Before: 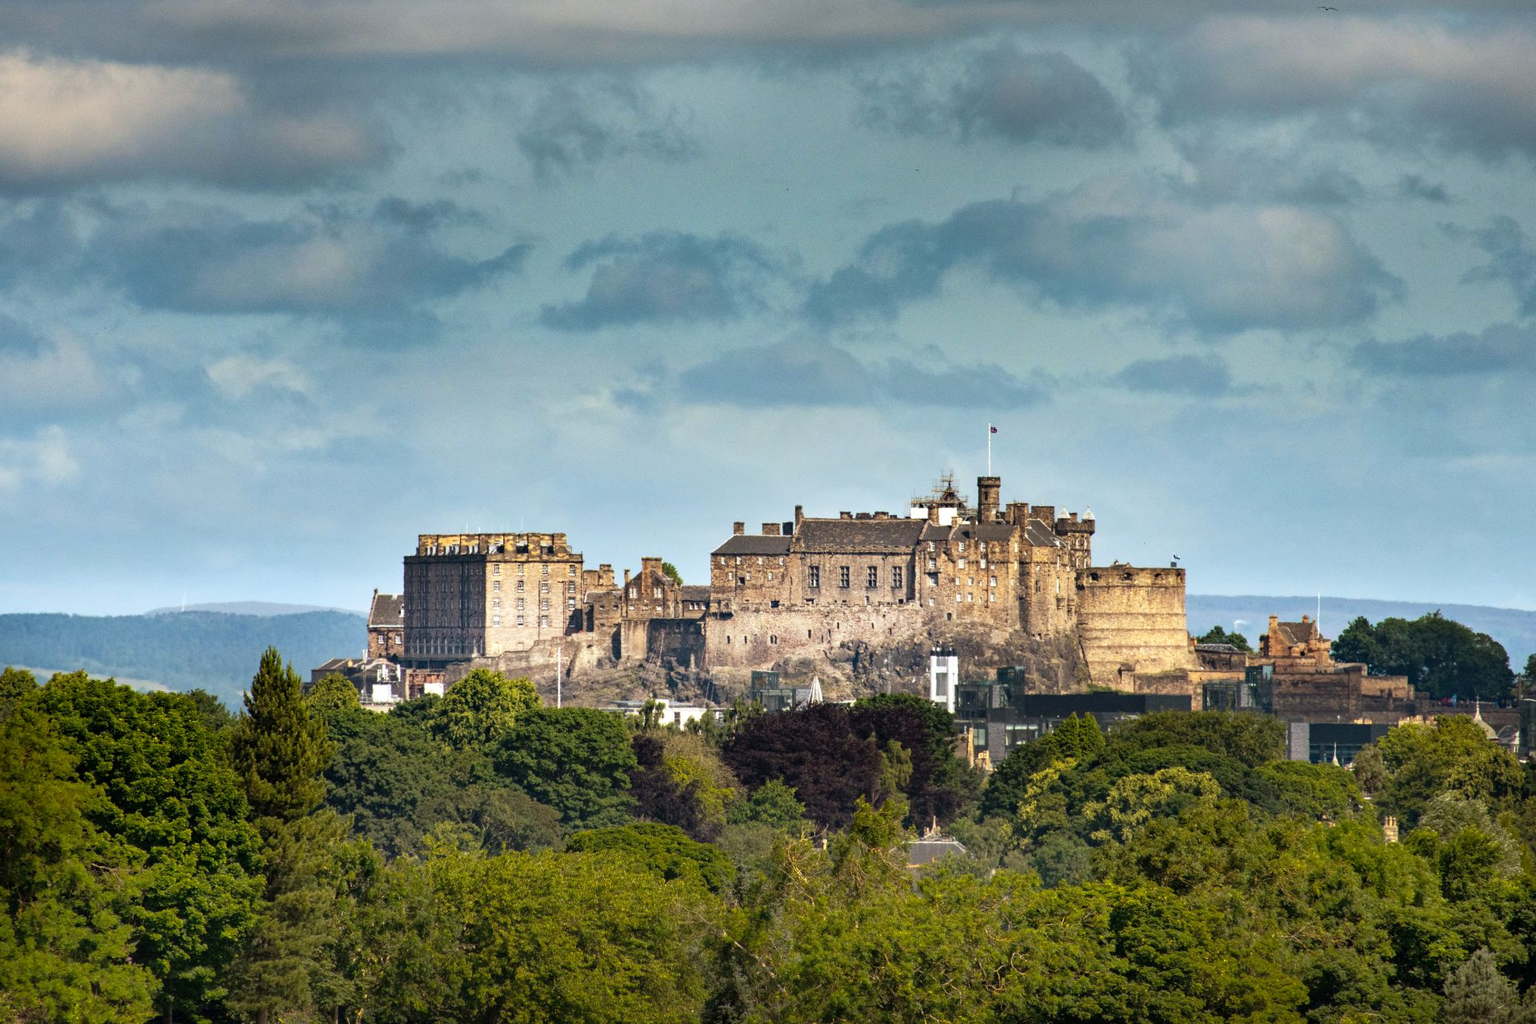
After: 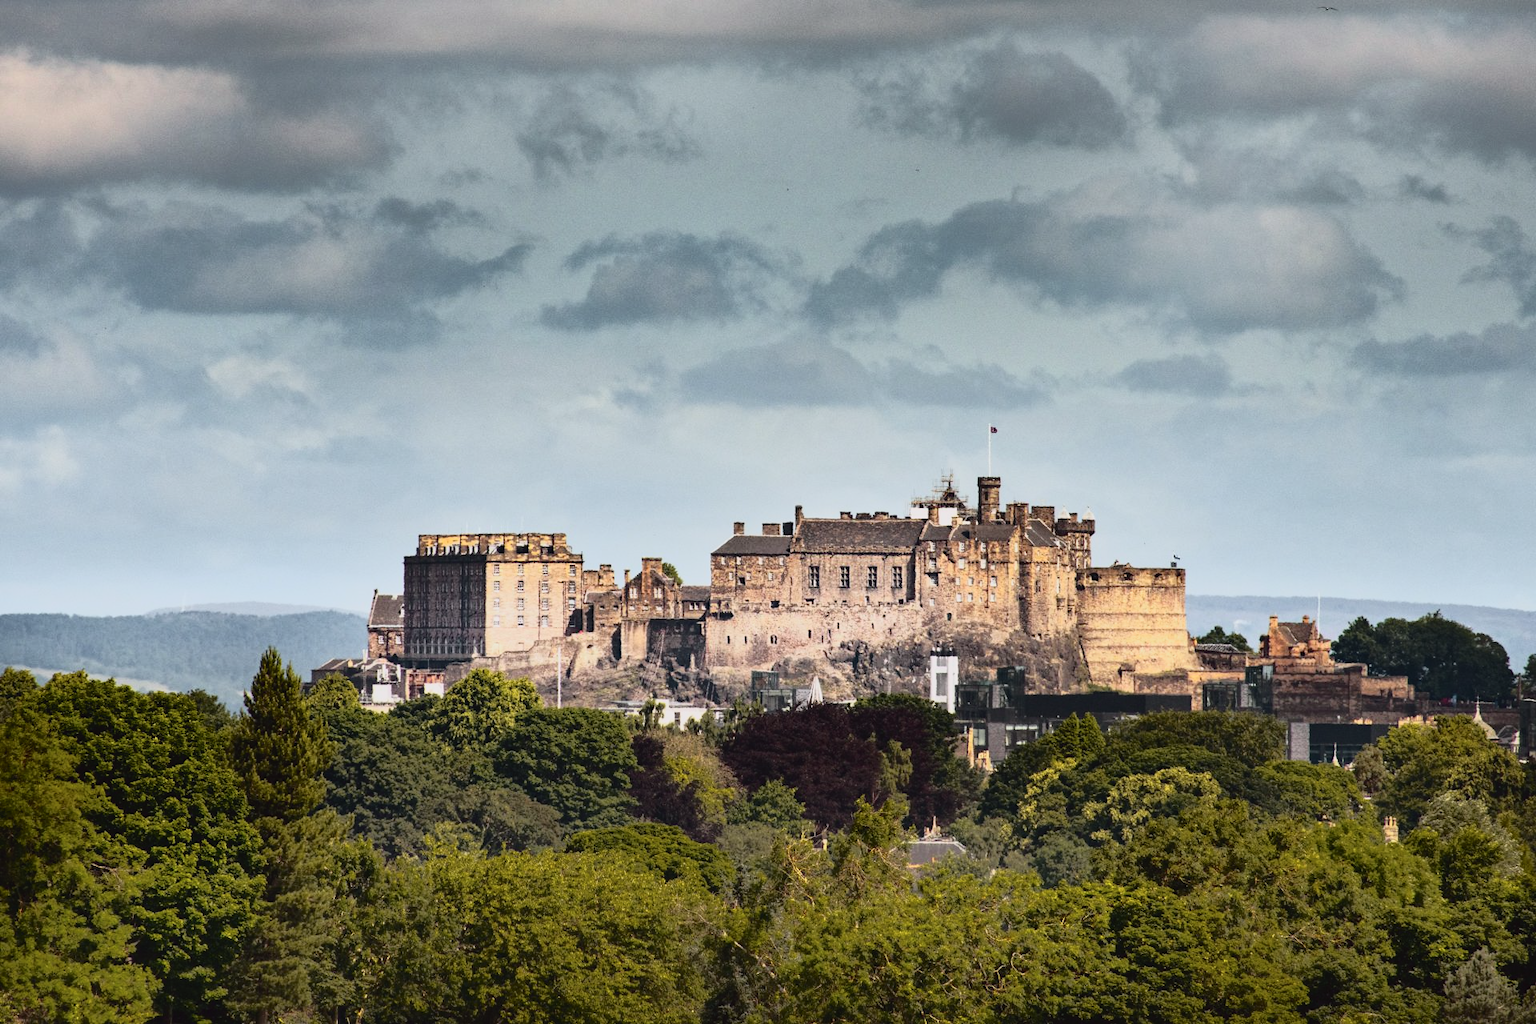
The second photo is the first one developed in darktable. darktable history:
tone curve: curves: ch0 [(0, 0.032) (0.094, 0.08) (0.265, 0.208) (0.41, 0.417) (0.498, 0.496) (0.638, 0.673) (0.819, 0.841) (0.96, 0.899)]; ch1 [(0, 0) (0.161, 0.092) (0.37, 0.302) (0.417, 0.434) (0.495, 0.504) (0.576, 0.589) (0.725, 0.765) (1, 1)]; ch2 [(0, 0) (0.352, 0.403) (0.45, 0.469) (0.521, 0.515) (0.59, 0.579) (1, 1)], color space Lab, independent channels, preserve colors none
